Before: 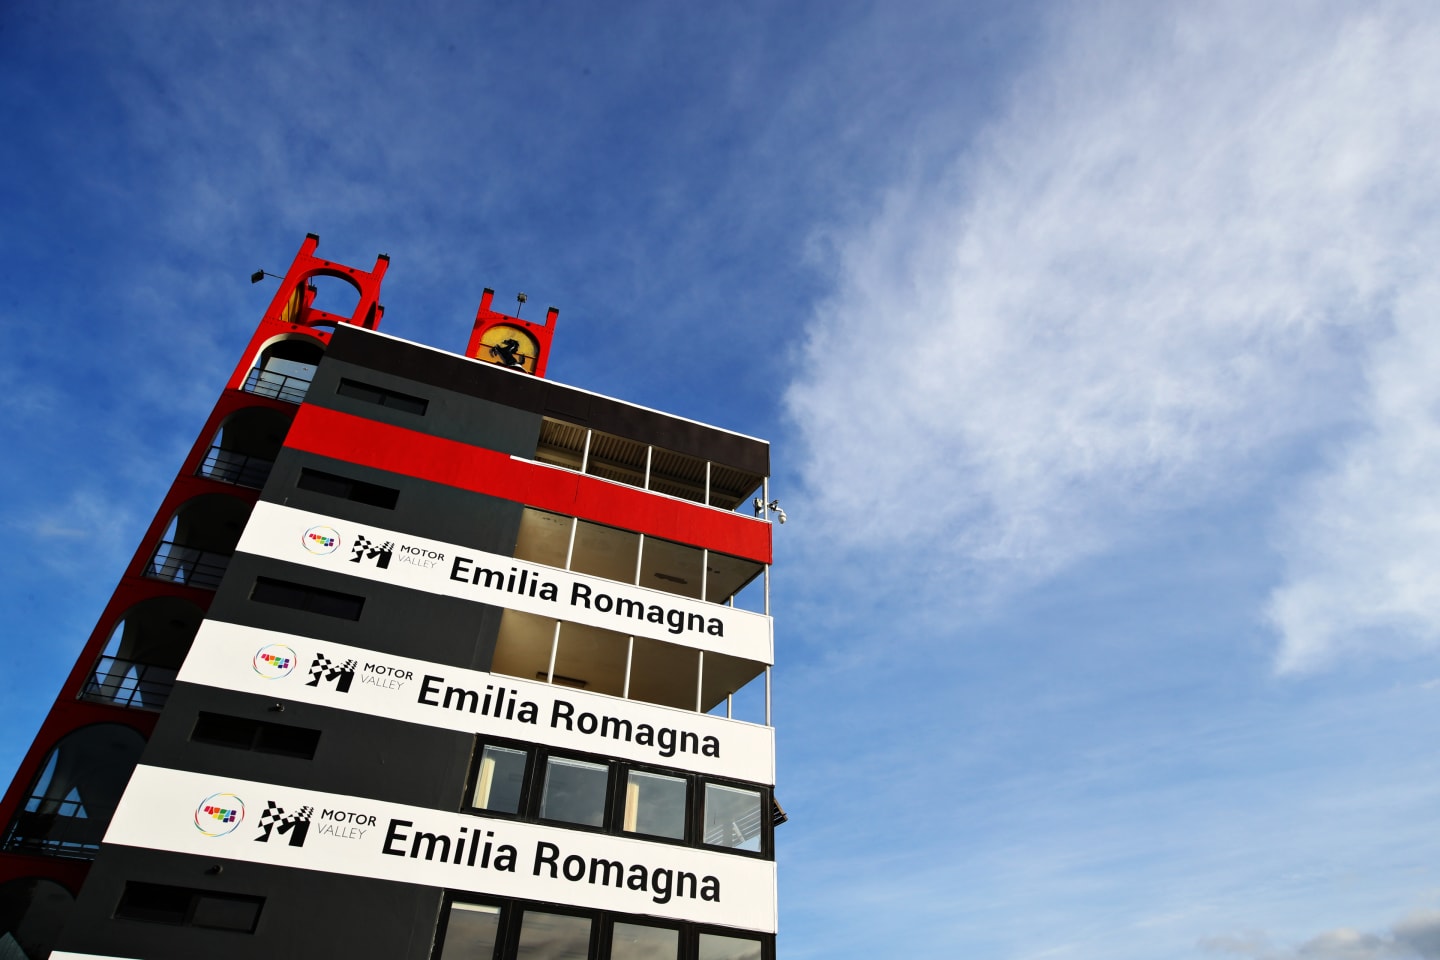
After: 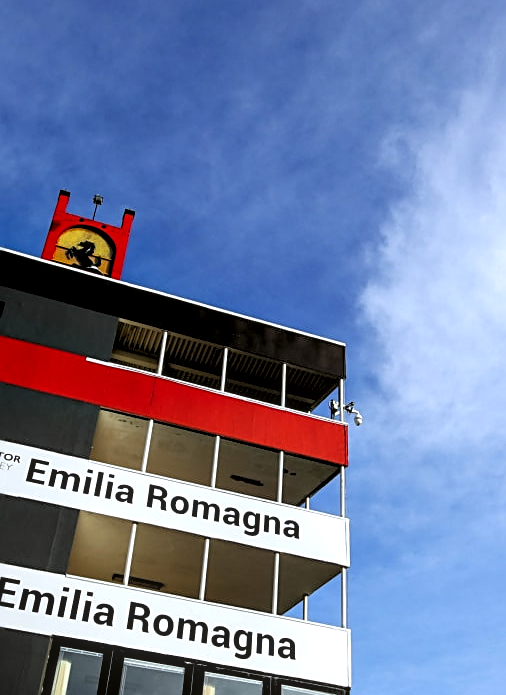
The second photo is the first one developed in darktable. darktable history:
local contrast: on, module defaults
shadows and highlights: shadows -70, highlights 35, soften with gaussian
sharpen: on, module defaults
rgb levels: levels [[0.01, 0.419, 0.839], [0, 0.5, 1], [0, 0.5, 1]]
crop and rotate: left 29.476%, top 10.214%, right 35.32%, bottom 17.333%
white balance: red 0.925, blue 1.046
color correction: highlights a* 3.12, highlights b* -1.55, shadows a* -0.101, shadows b* 2.52, saturation 0.98
